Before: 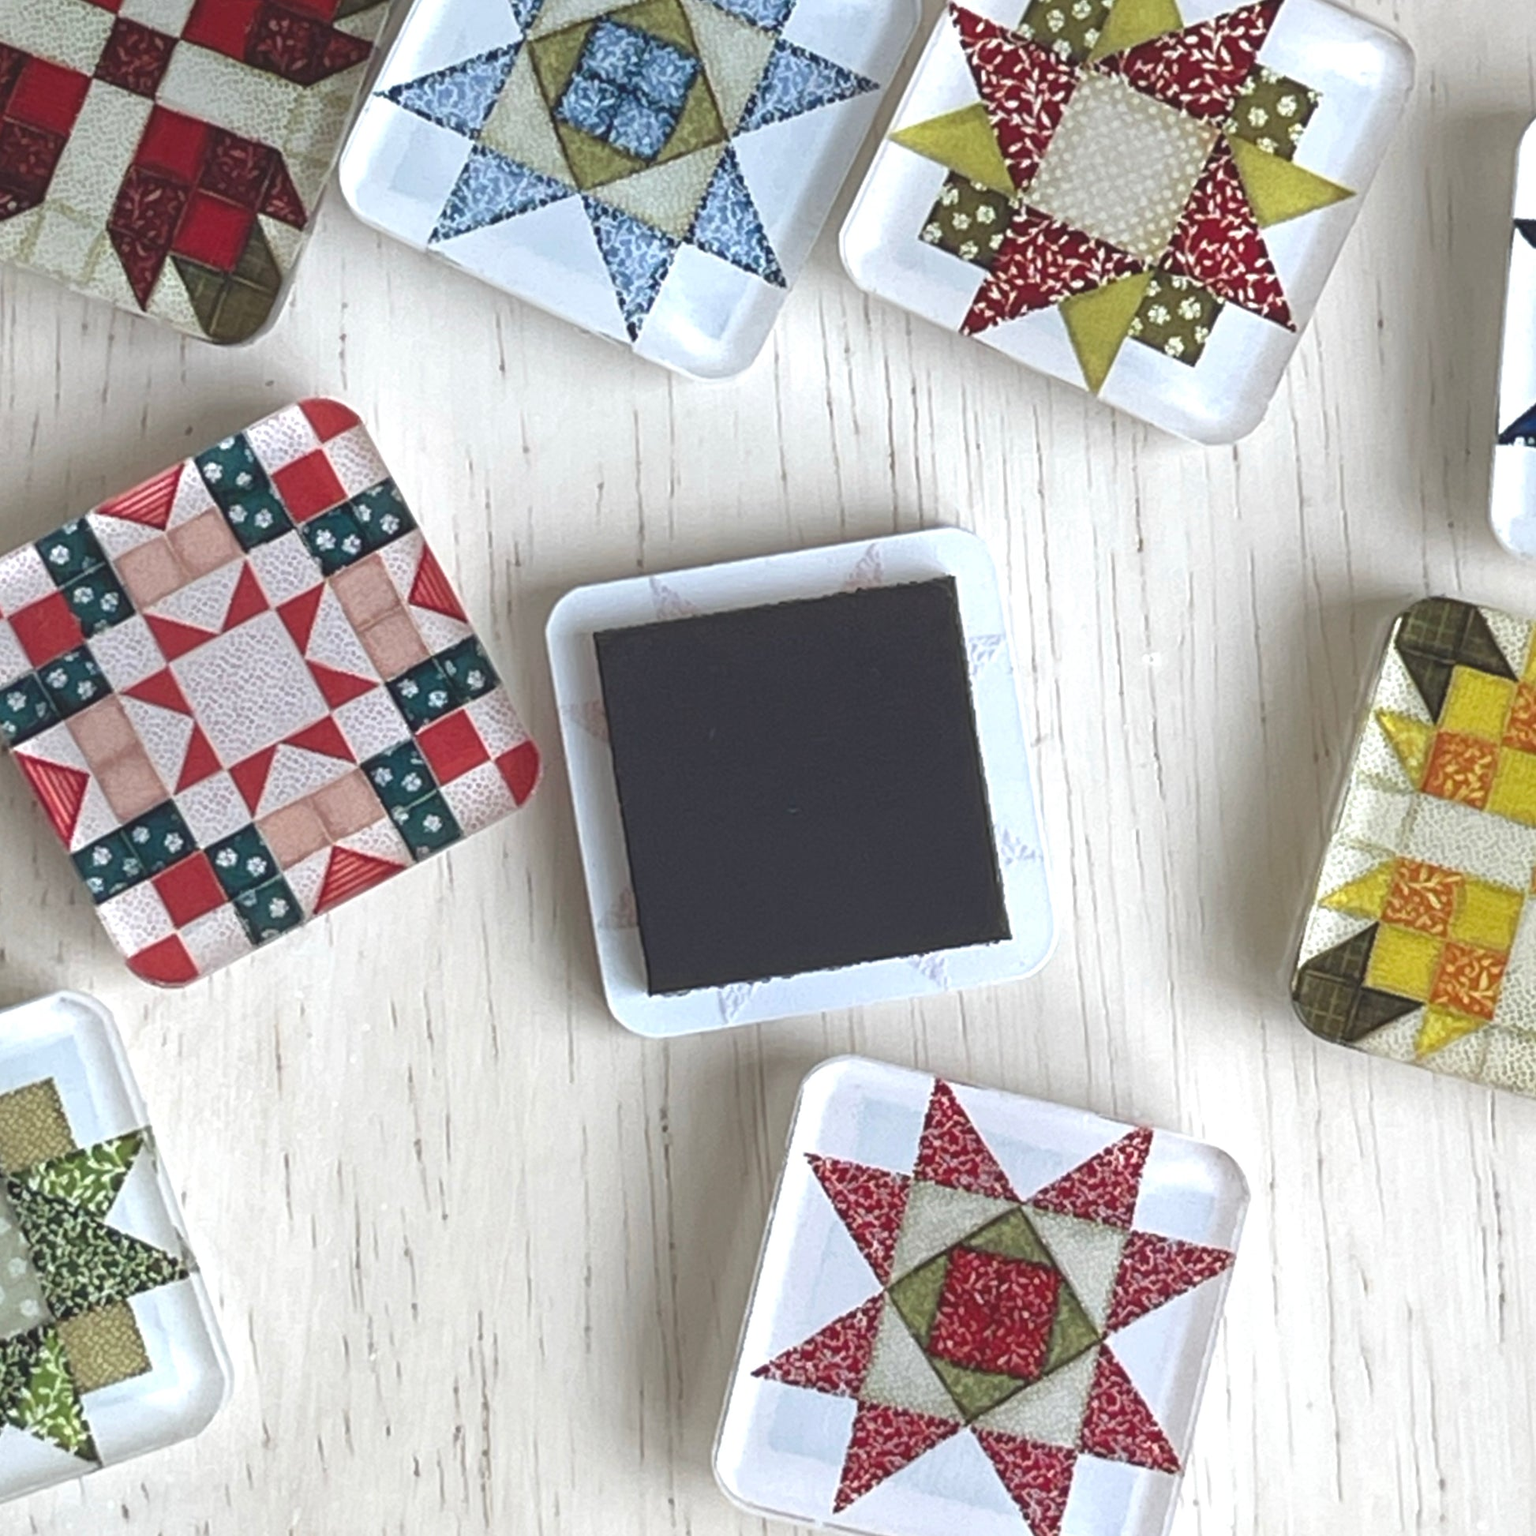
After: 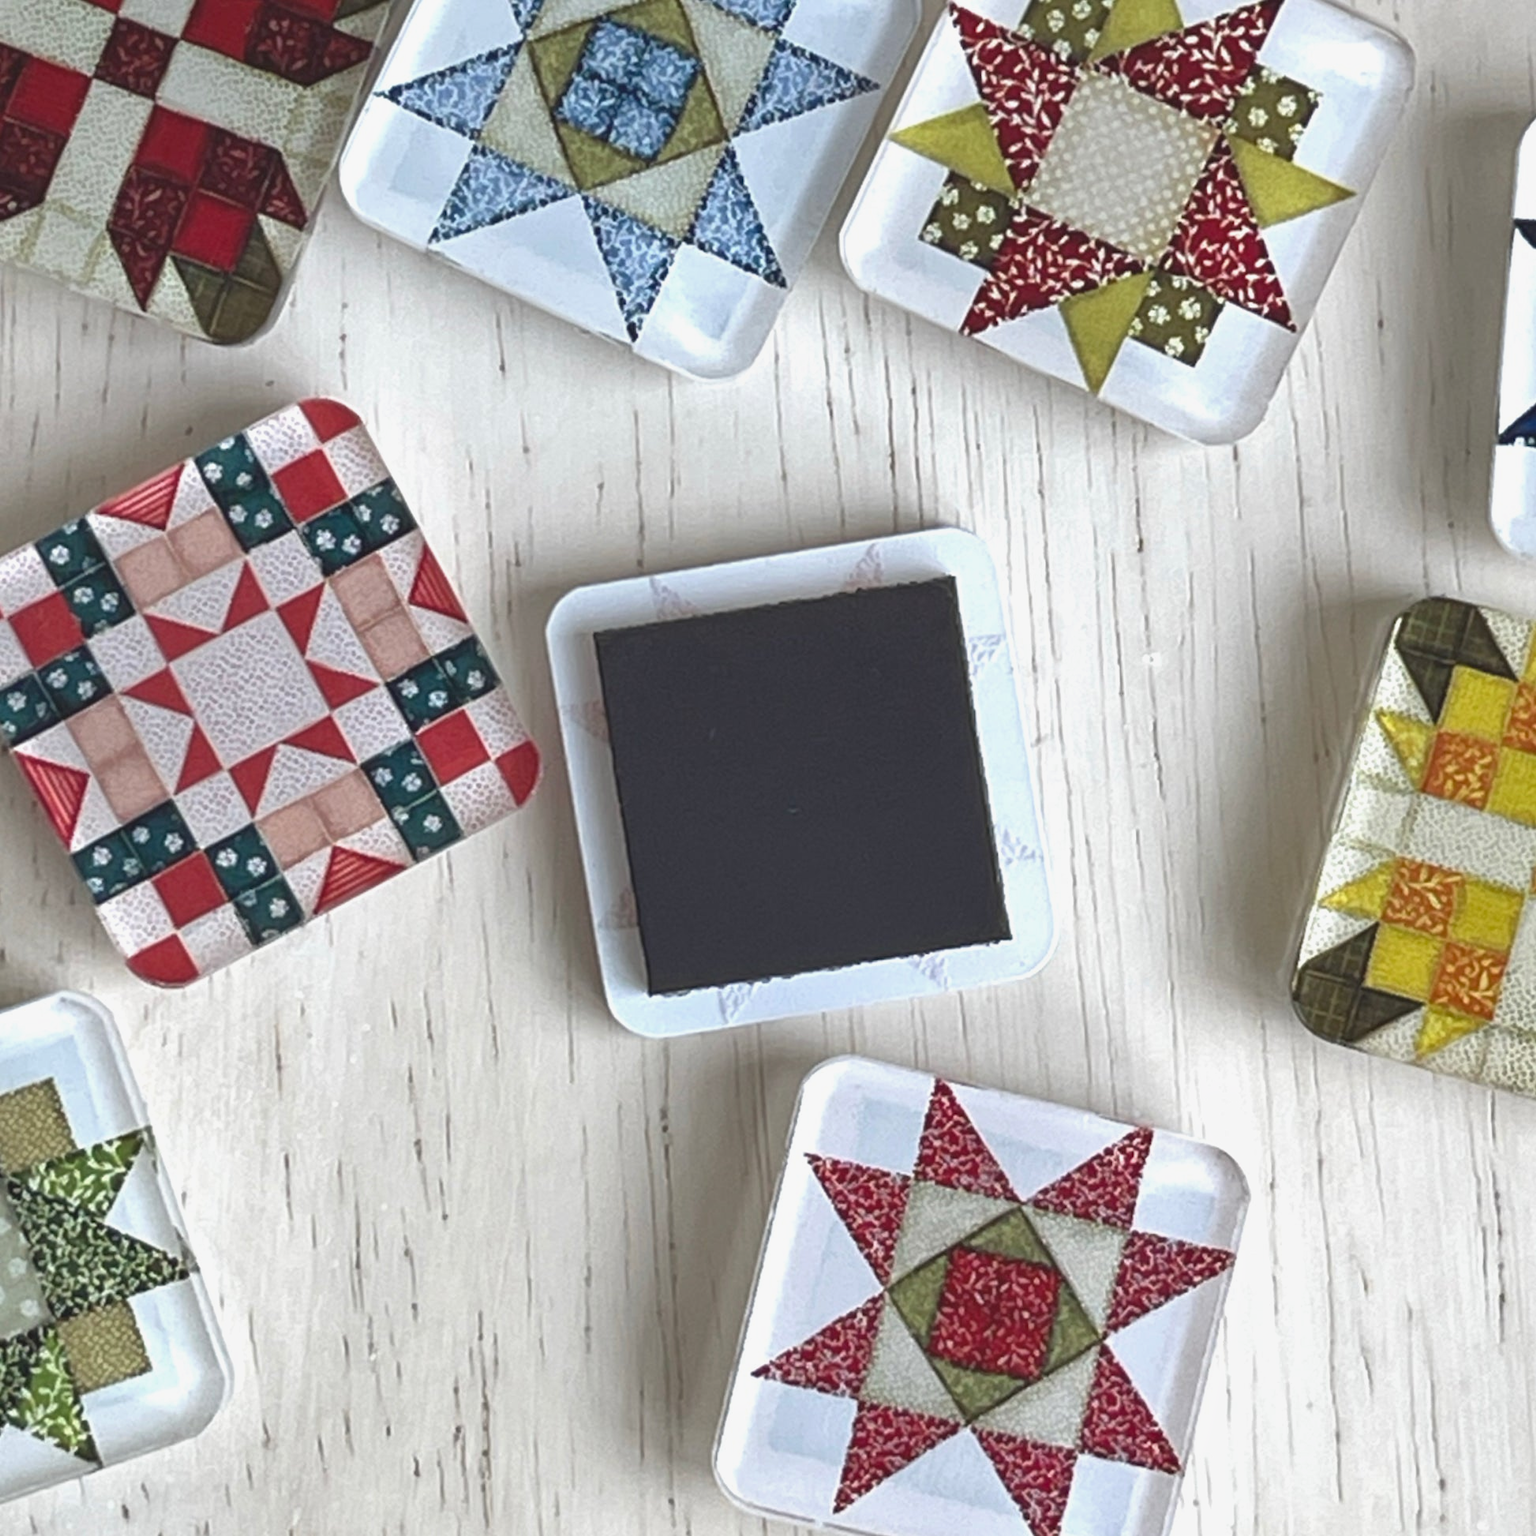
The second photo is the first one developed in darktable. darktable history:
shadows and highlights: shadows 20.91, highlights -35.45, soften with gaussian
exposure: black level correction 0.002, exposure -0.1 EV, compensate highlight preservation false
